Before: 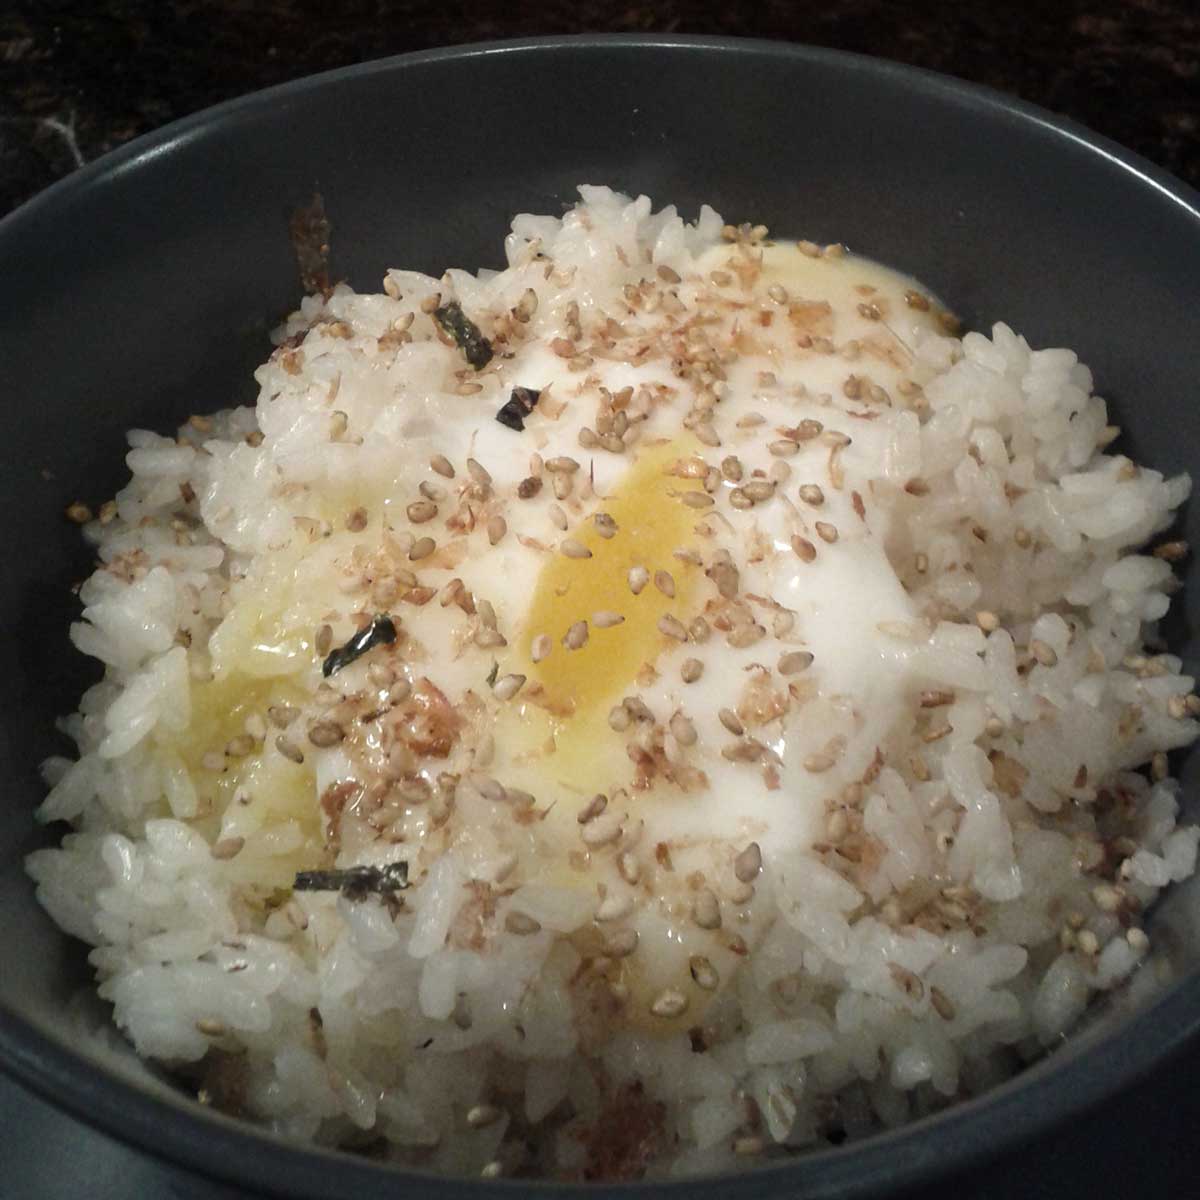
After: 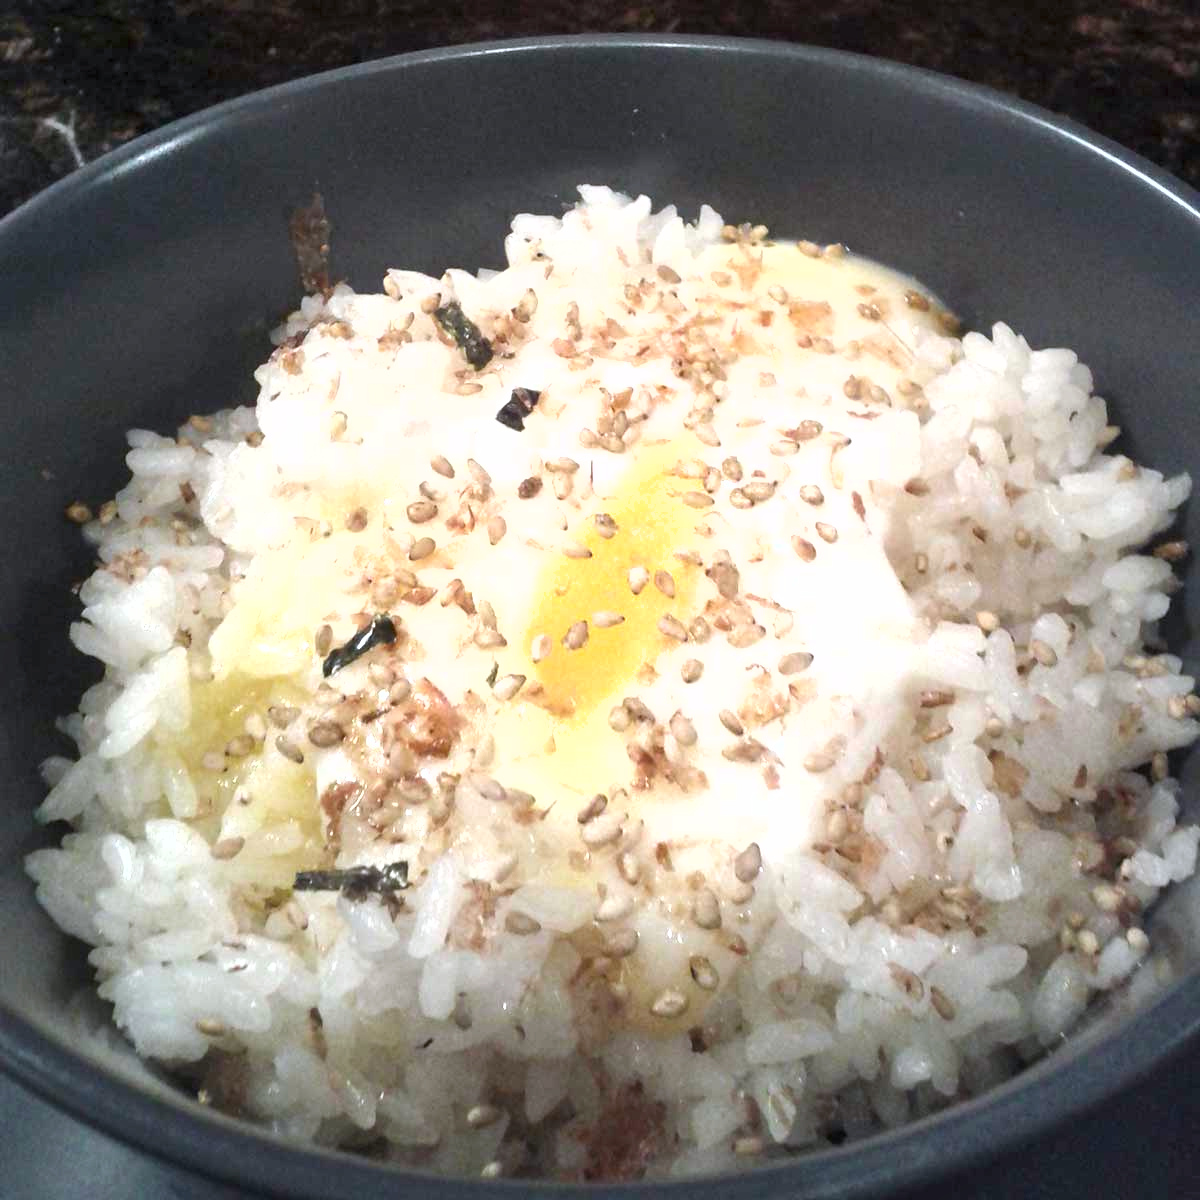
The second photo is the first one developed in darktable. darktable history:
color calibration: illuminant as shot in camera, x 0.358, y 0.373, temperature 4628.91 K
shadows and highlights: radius 266.4, soften with gaussian
exposure: black level correction 0, exposure 1.1 EV, compensate exposure bias true, compensate highlight preservation false
